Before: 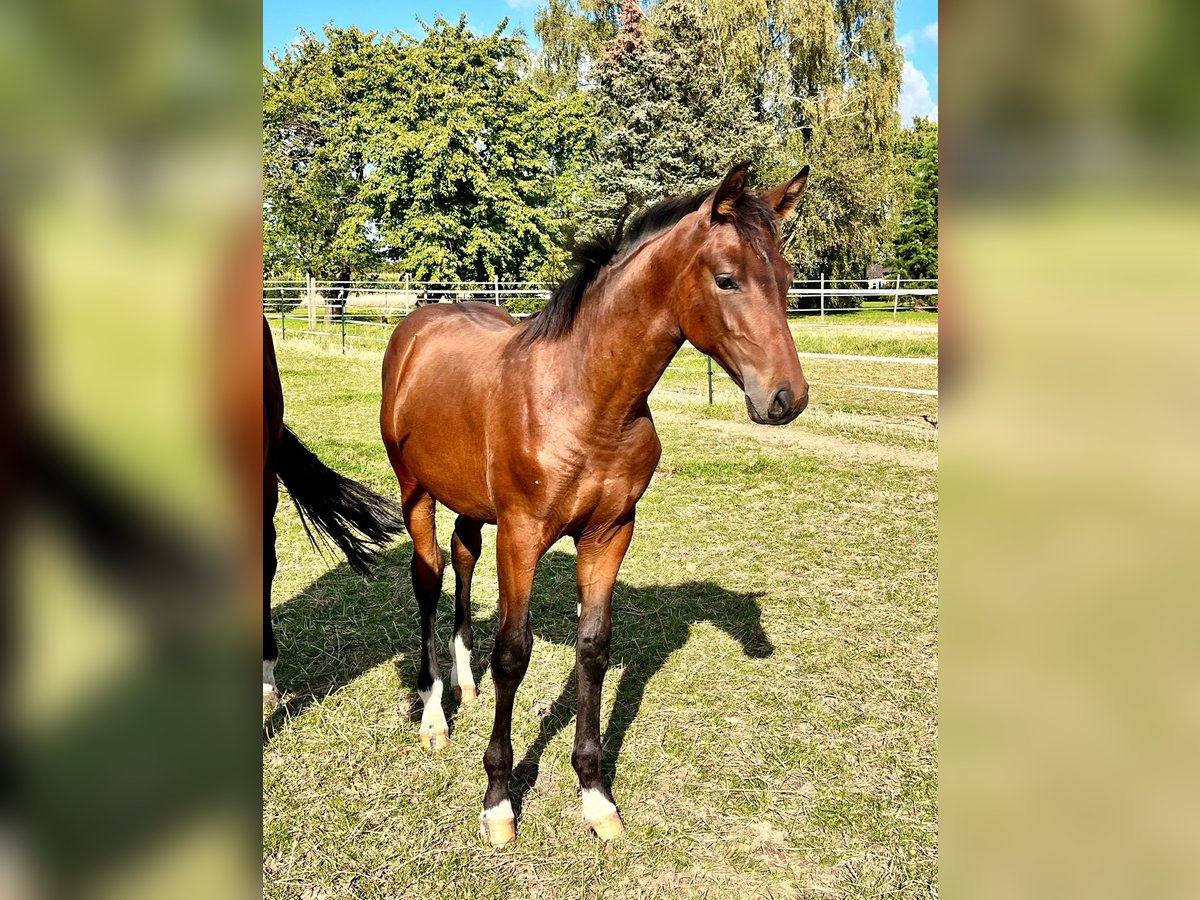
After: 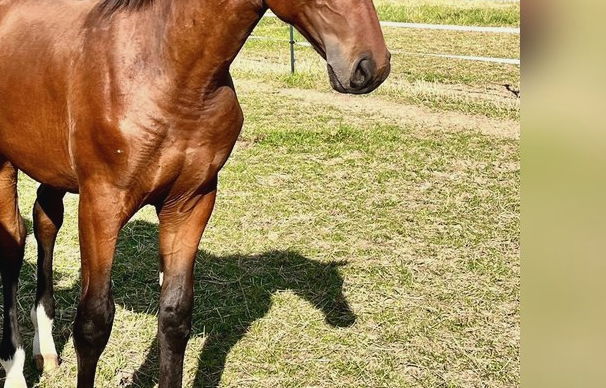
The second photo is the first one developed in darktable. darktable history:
crop: left 34.9%, top 36.803%, right 14.596%, bottom 19.99%
contrast brightness saturation: contrast -0.07, brightness -0.04, saturation -0.115
